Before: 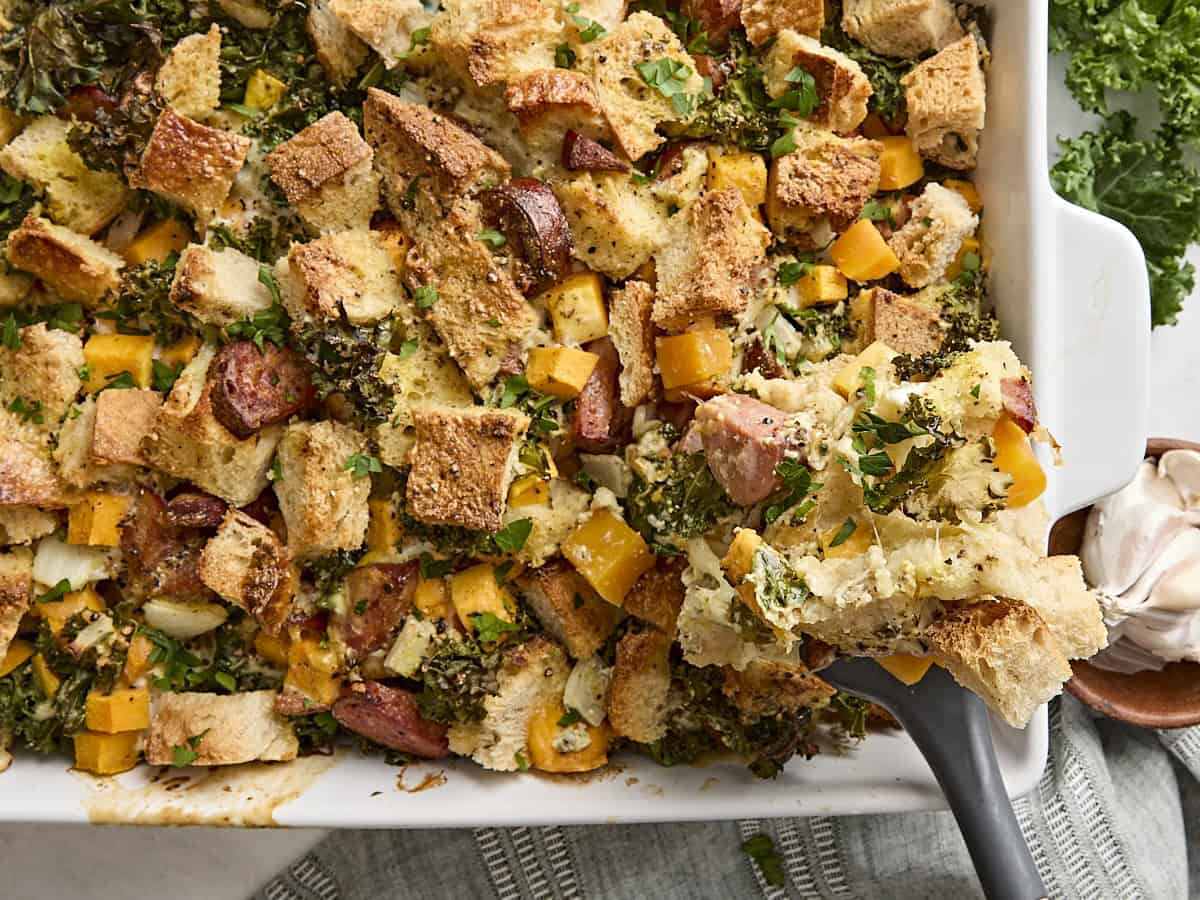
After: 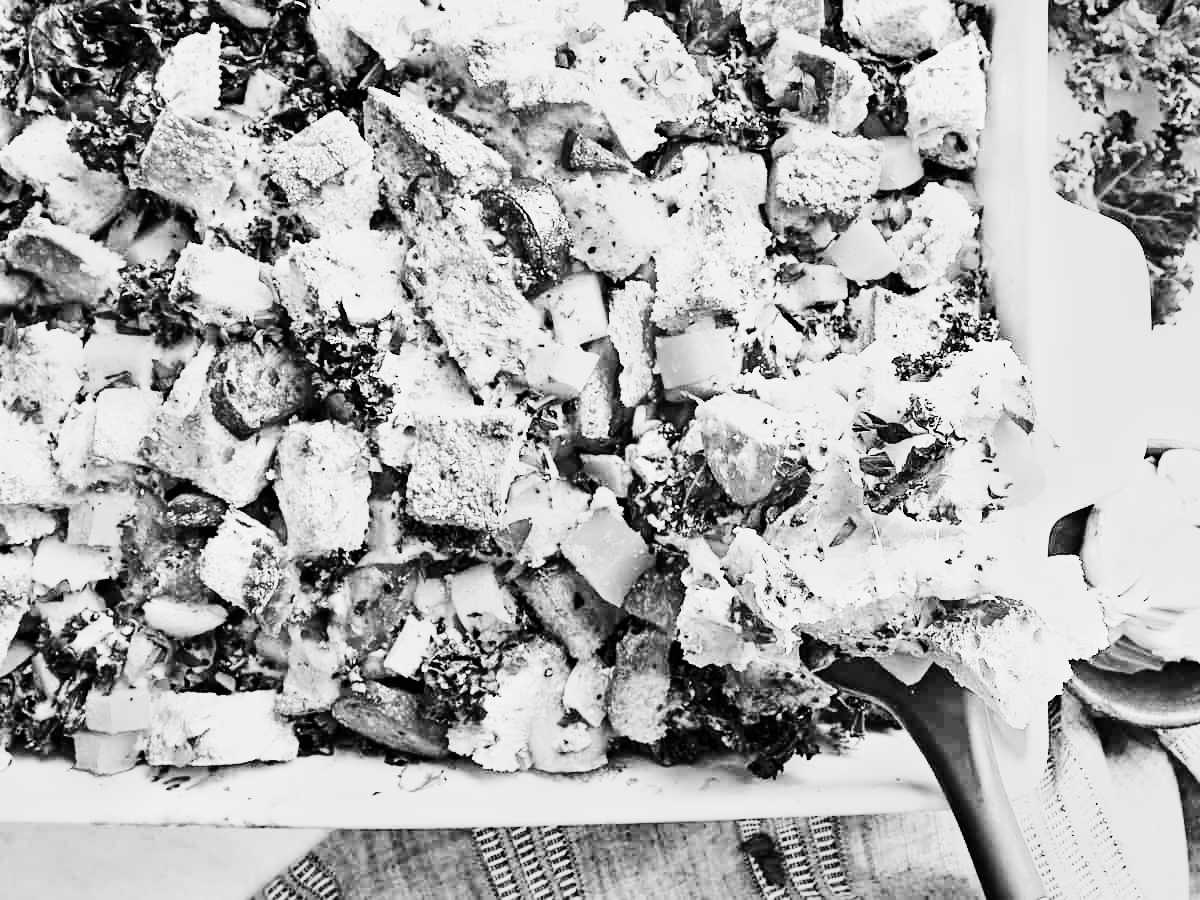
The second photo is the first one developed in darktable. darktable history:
shadows and highlights: shadows 20.55, highlights -20.99, soften with gaussian
monochrome: a 26.22, b 42.67, size 0.8
white balance: emerald 1
contrast brightness saturation: contrast 0.22
base curve: curves: ch0 [(0, 0) (0, 0) (0.002, 0.001) (0.008, 0.003) (0.019, 0.011) (0.037, 0.037) (0.064, 0.11) (0.102, 0.232) (0.152, 0.379) (0.216, 0.524) (0.296, 0.665) (0.394, 0.789) (0.512, 0.881) (0.651, 0.945) (0.813, 0.986) (1, 1)], preserve colors none
exposure: exposure 0.485 EV, compensate highlight preservation false
